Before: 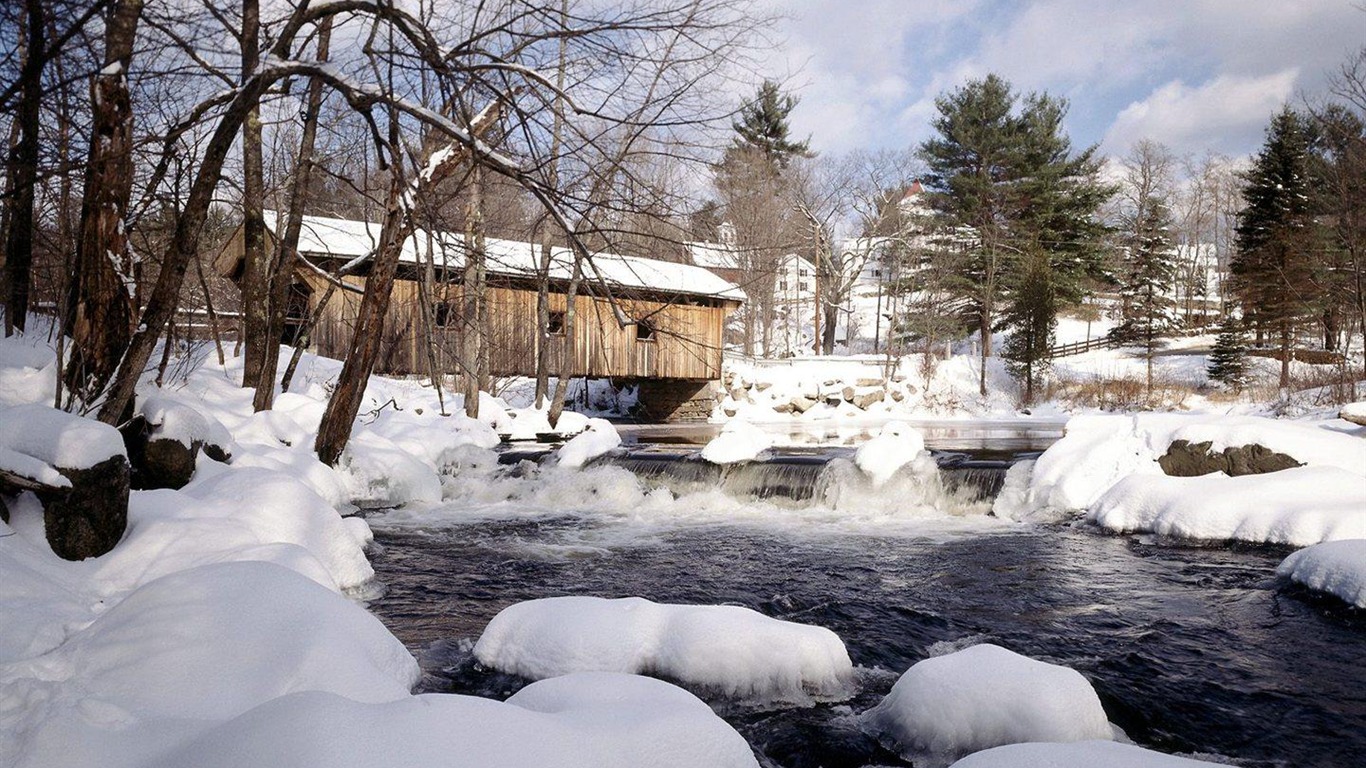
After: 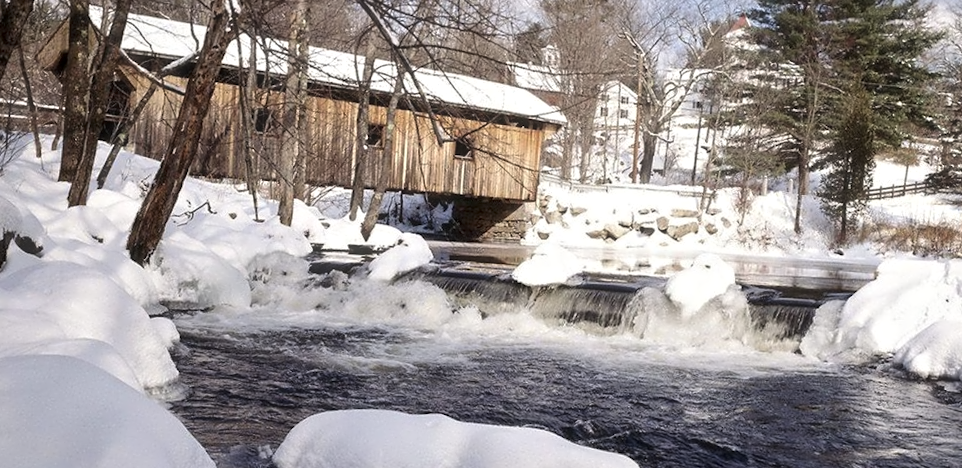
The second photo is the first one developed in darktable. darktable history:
crop and rotate: angle -3.4°, left 9.779%, top 20.725%, right 12.442%, bottom 11.996%
contrast equalizer: y [[0.5, 0.542, 0.583, 0.625, 0.667, 0.708], [0.5 ×6], [0.5 ×6], [0, 0.033, 0.067, 0.1, 0.133, 0.167], [0, 0.05, 0.1, 0.15, 0.2, 0.25]], mix 0.315
haze removal: strength -0.064, adaptive false
